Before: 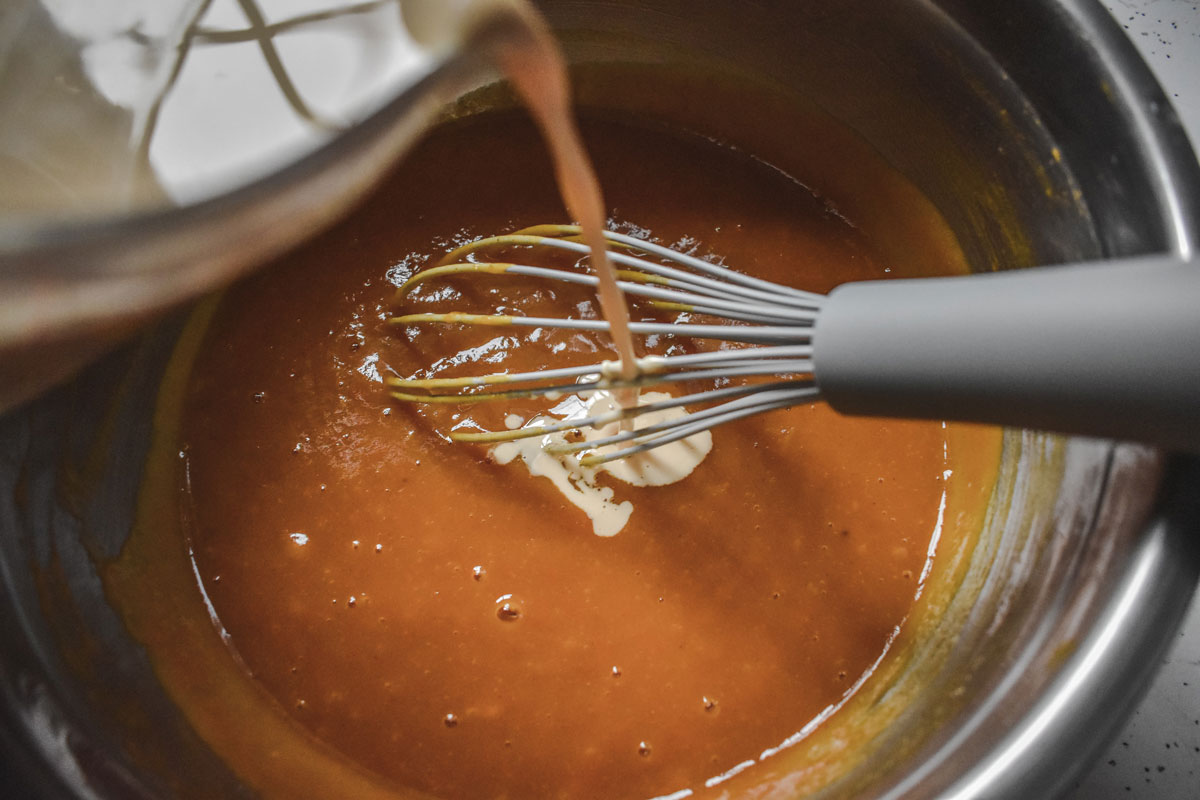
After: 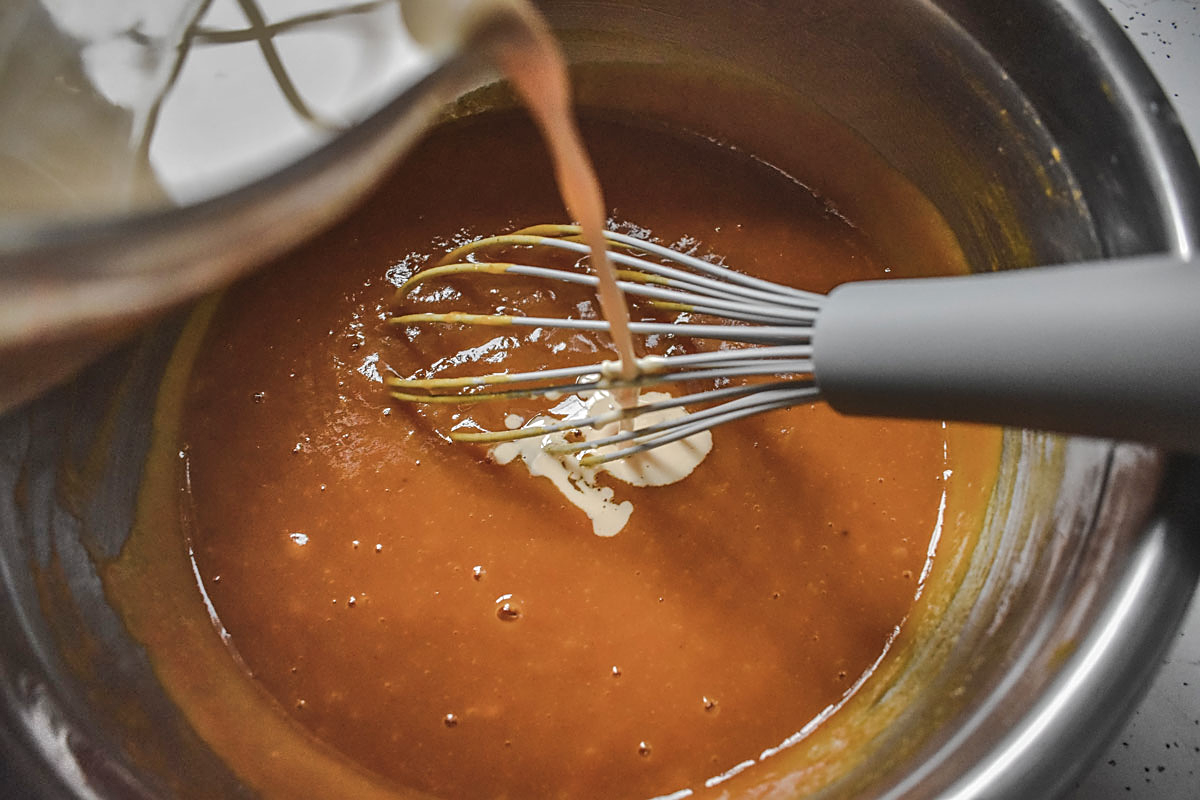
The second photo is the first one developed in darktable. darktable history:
sharpen: on, module defaults
shadows and highlights: shadows 60, soften with gaussian
